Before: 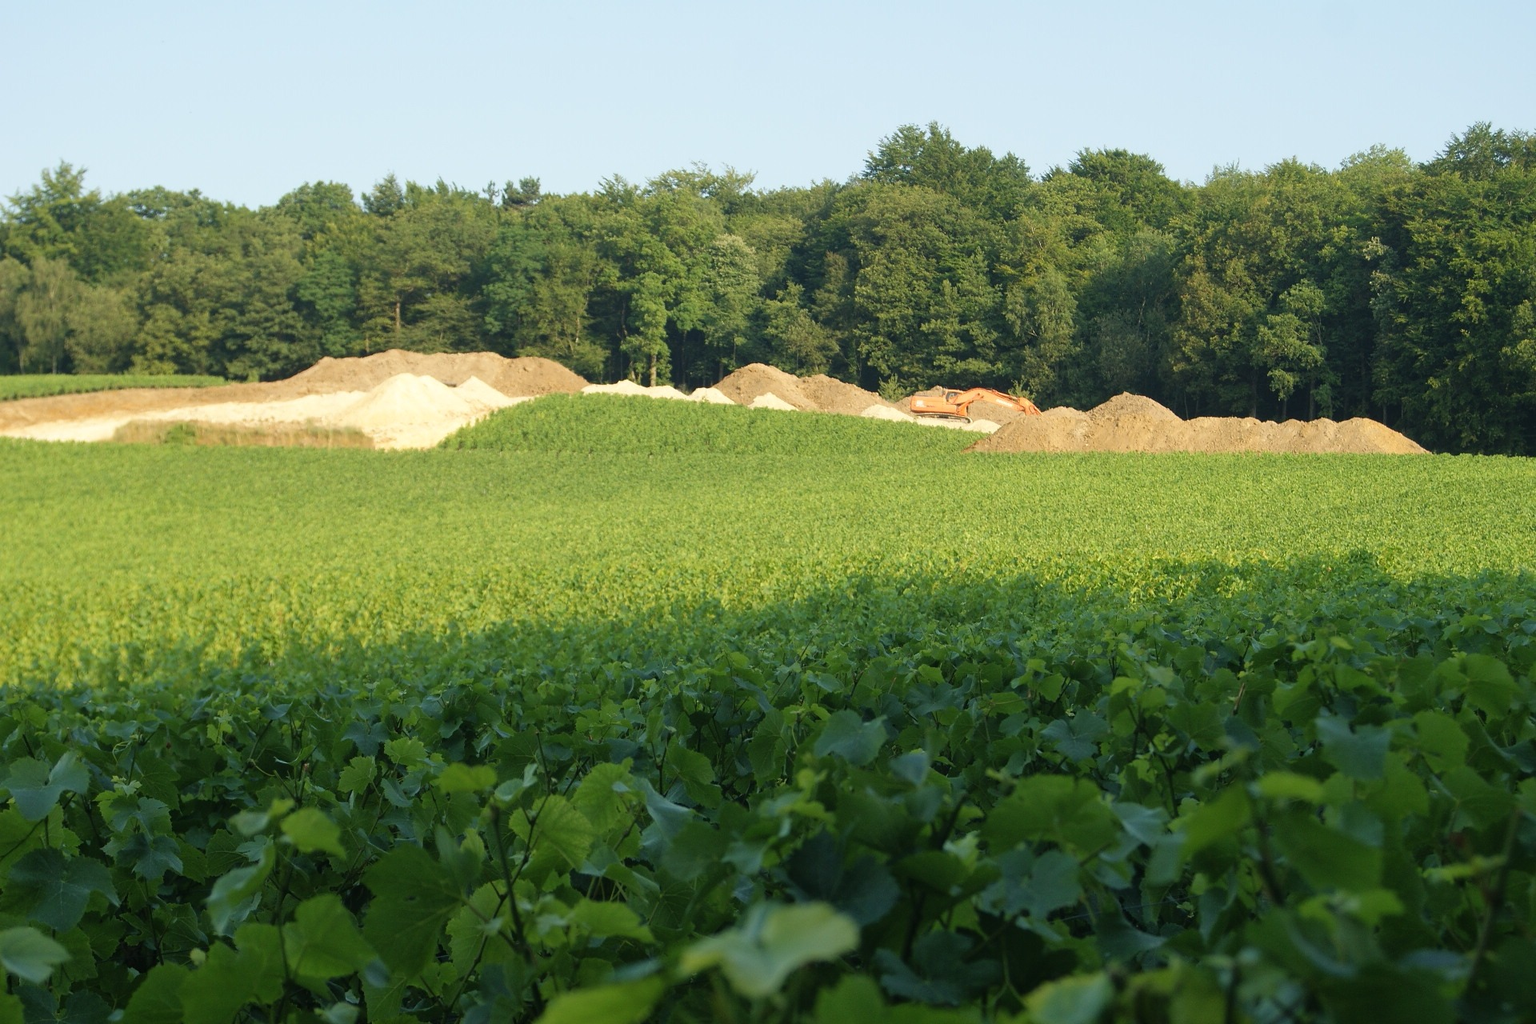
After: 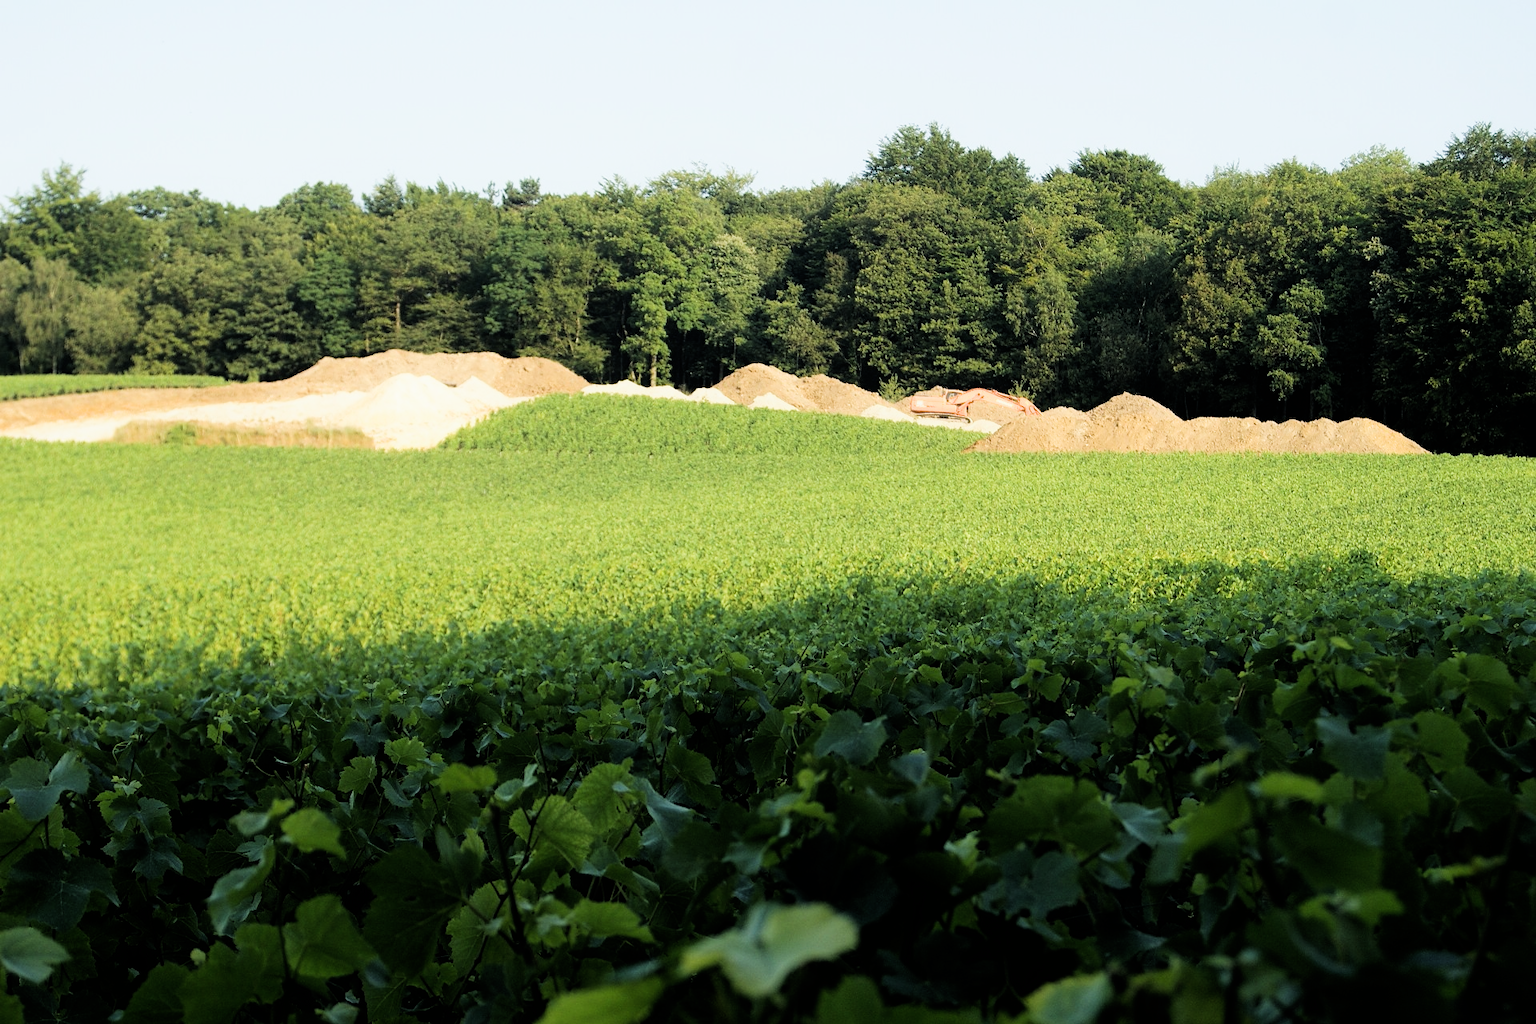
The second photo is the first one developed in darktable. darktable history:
tone equalizer: -8 EV -0.75 EV, -7 EV -0.7 EV, -6 EV -0.6 EV, -5 EV -0.4 EV, -3 EV 0.4 EV, -2 EV 0.6 EV, -1 EV 0.7 EV, +0 EV 0.75 EV, edges refinement/feathering 500, mask exposure compensation -1.57 EV, preserve details no
contrast equalizer: y [[0.5, 0.488, 0.462, 0.461, 0.491, 0.5], [0.5 ×6], [0.5 ×6], [0 ×6], [0 ×6]]
filmic rgb: black relative exposure -5 EV, white relative exposure 3.5 EV, hardness 3.19, contrast 1.2, highlights saturation mix -50%
